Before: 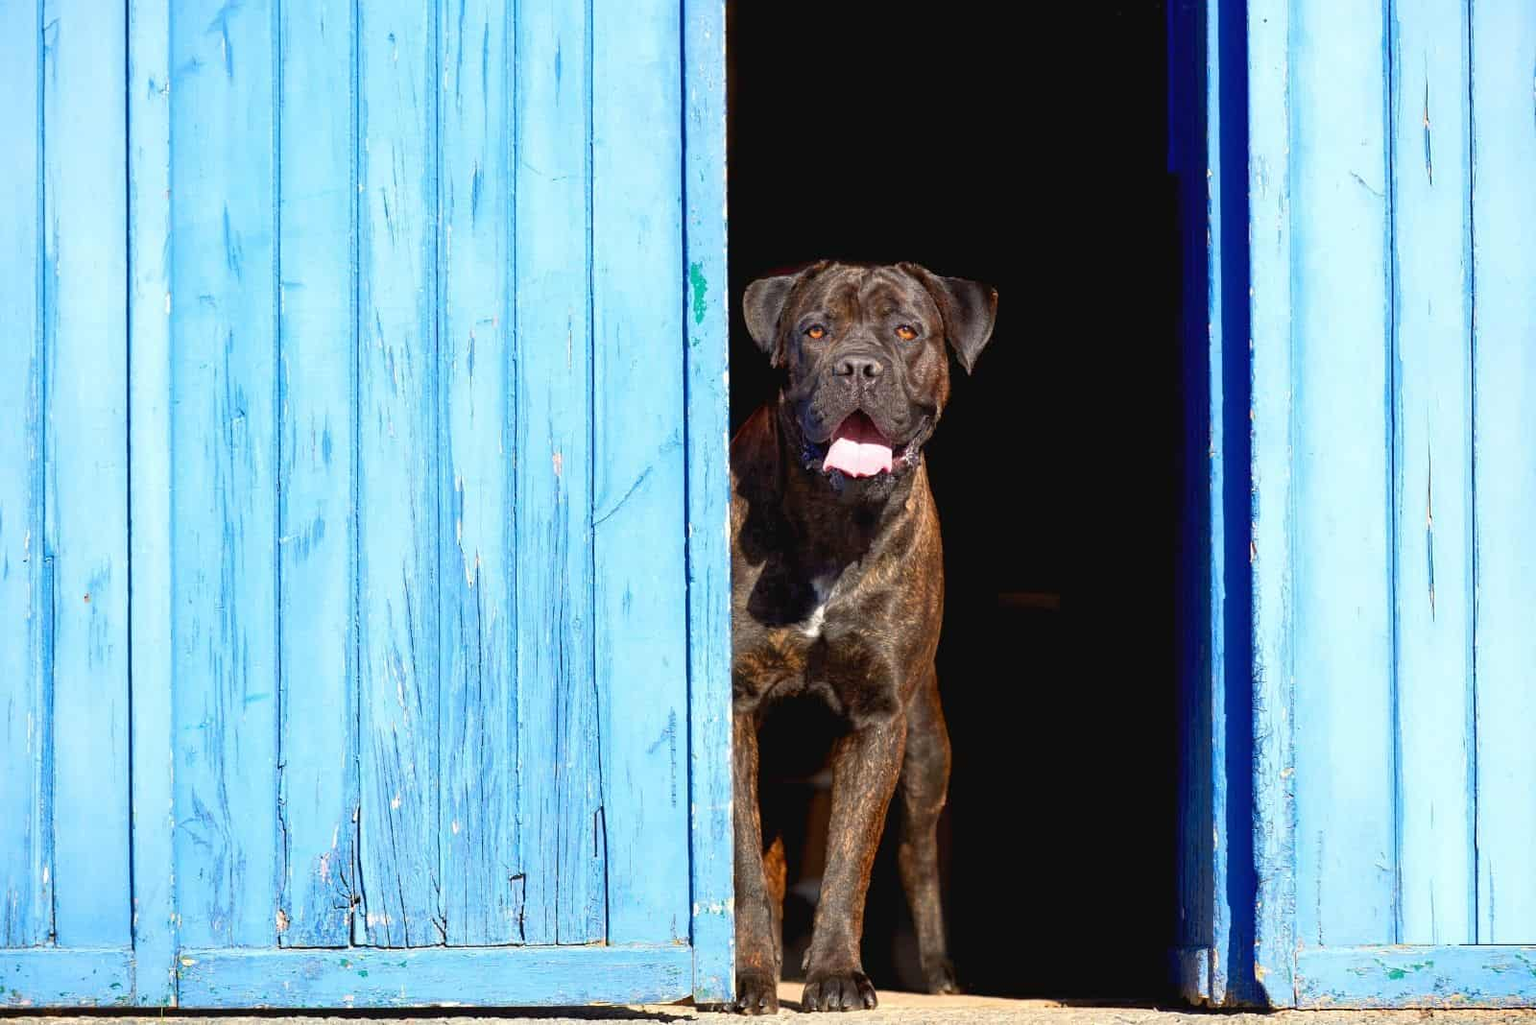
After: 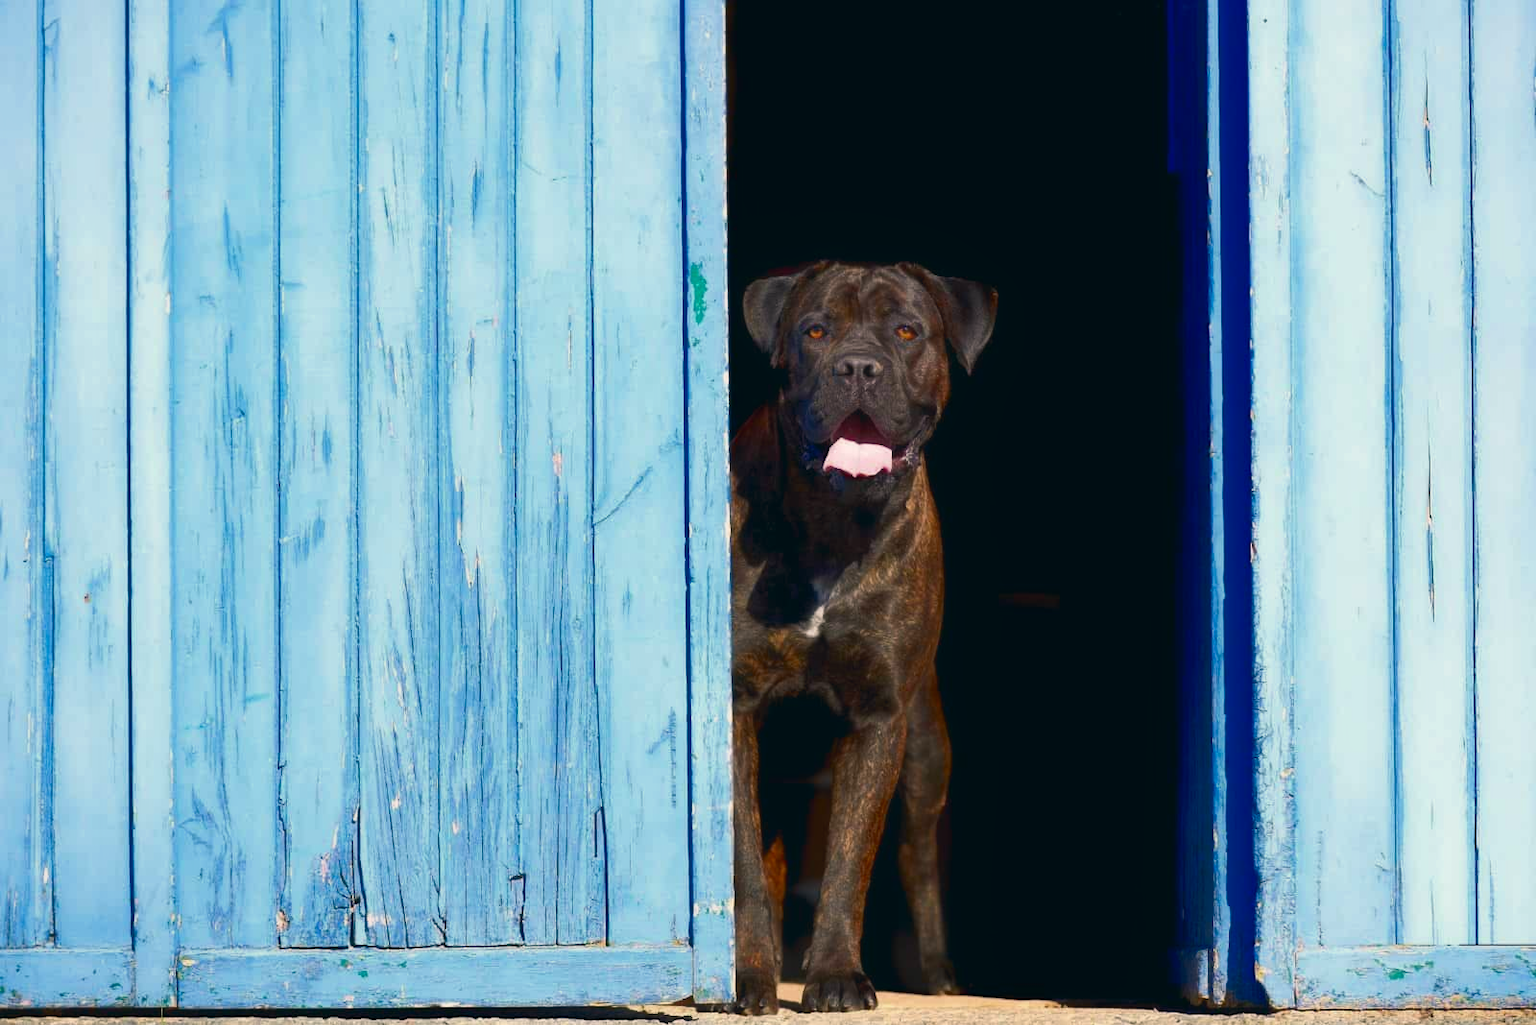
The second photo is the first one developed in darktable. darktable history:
tone curve: curves: ch0 [(0, 0) (0.536, 0.402) (1, 1)], color space Lab, independent channels, preserve colors none
contrast equalizer: y [[0.509, 0.514, 0.523, 0.542, 0.578, 0.603], [0.5 ×6], [0.509, 0.514, 0.523, 0.542, 0.578, 0.603], [0.001, 0.002, 0.003, 0.005, 0.01, 0.013], [0.001, 0.002, 0.003, 0.005, 0.01, 0.013]], mix -0.983
exposure: exposure -0.047 EV, compensate highlight preservation false
color correction: highlights a* 5.47, highlights b* 5.3, shadows a* -4.69, shadows b* -5.1
